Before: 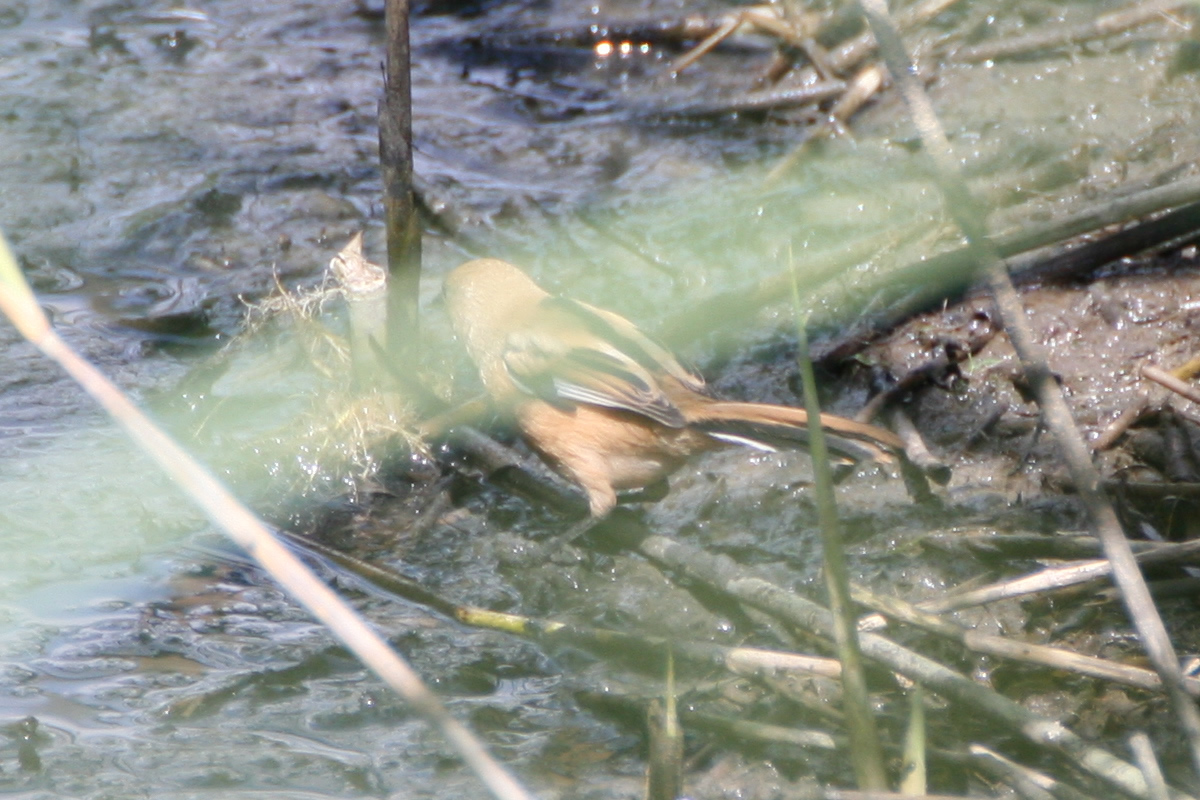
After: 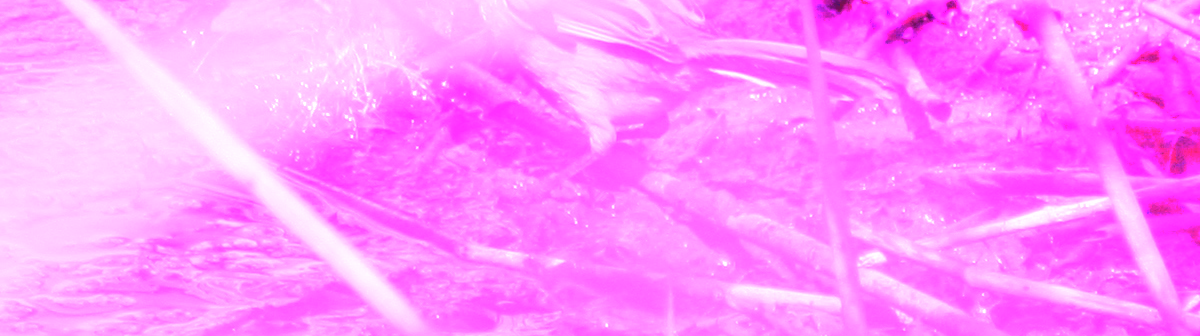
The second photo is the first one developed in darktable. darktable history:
crop: top 45.551%, bottom 12.262%
tone equalizer: -8 EV -0.528 EV, -7 EV -0.319 EV, -6 EV -0.083 EV, -5 EV 0.413 EV, -4 EV 0.985 EV, -3 EV 0.791 EV, -2 EV -0.01 EV, -1 EV 0.14 EV, +0 EV -0.012 EV, smoothing 1
white balance: red 8, blue 8
